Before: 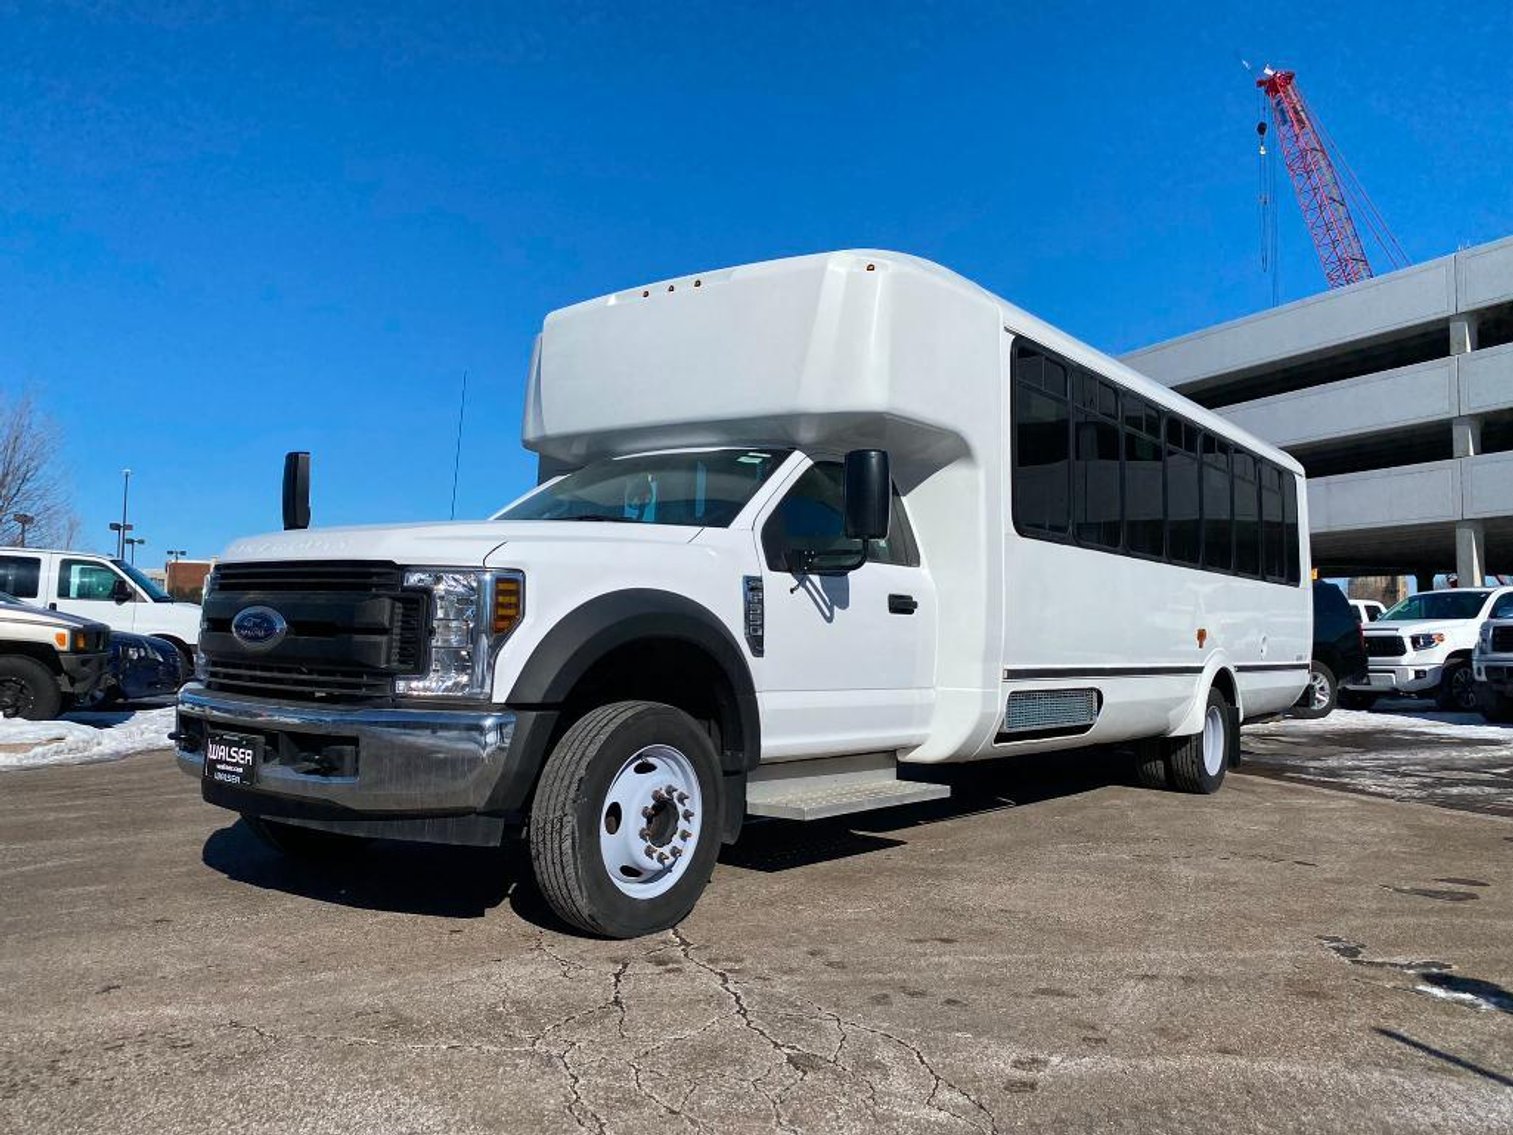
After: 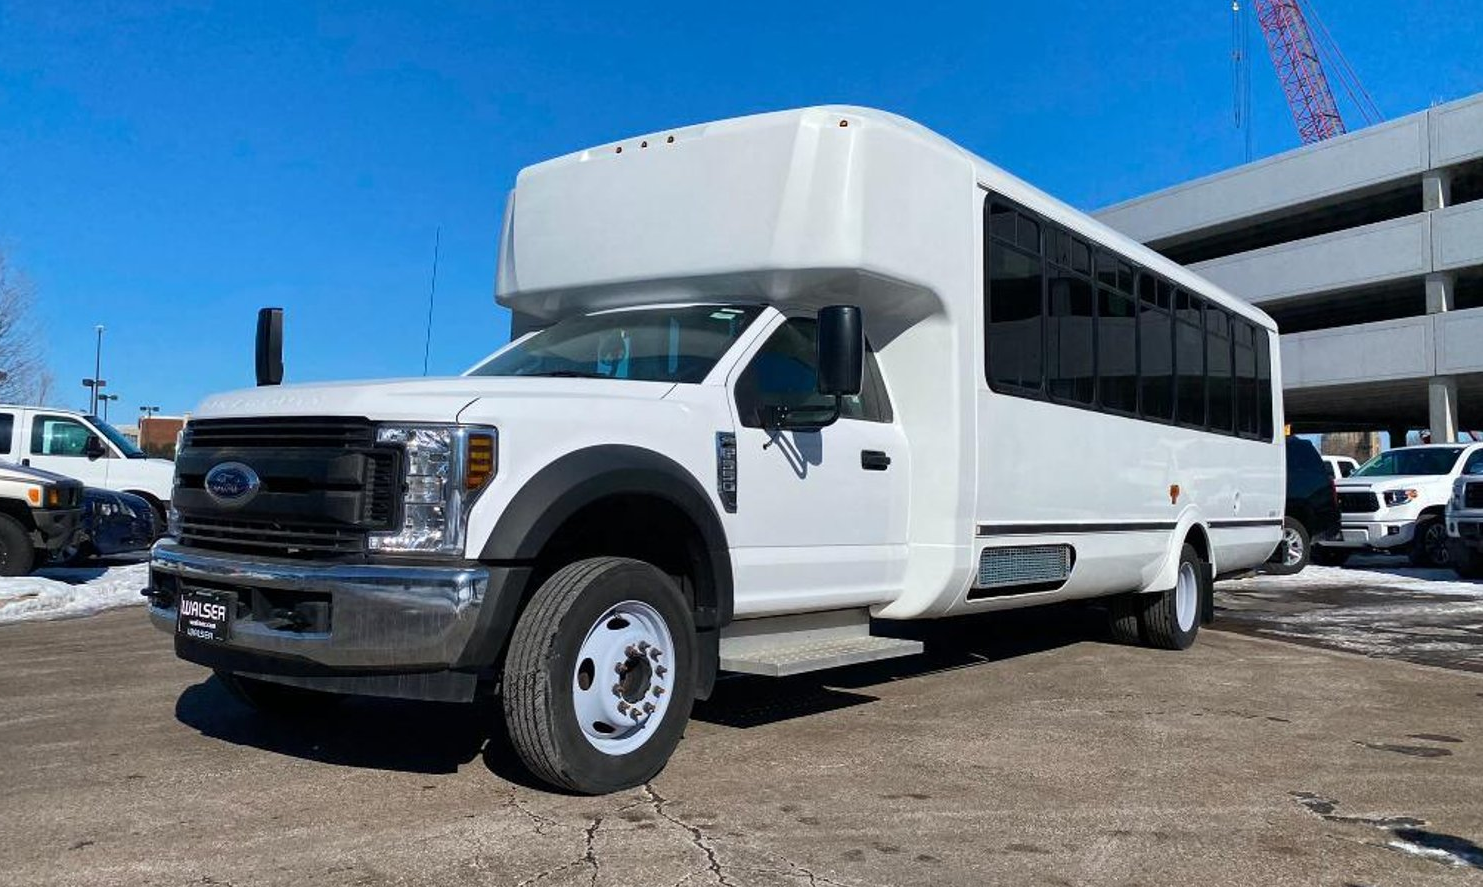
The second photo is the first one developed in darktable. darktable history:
crop and rotate: left 1.801%, top 12.741%, right 0.127%, bottom 9.031%
